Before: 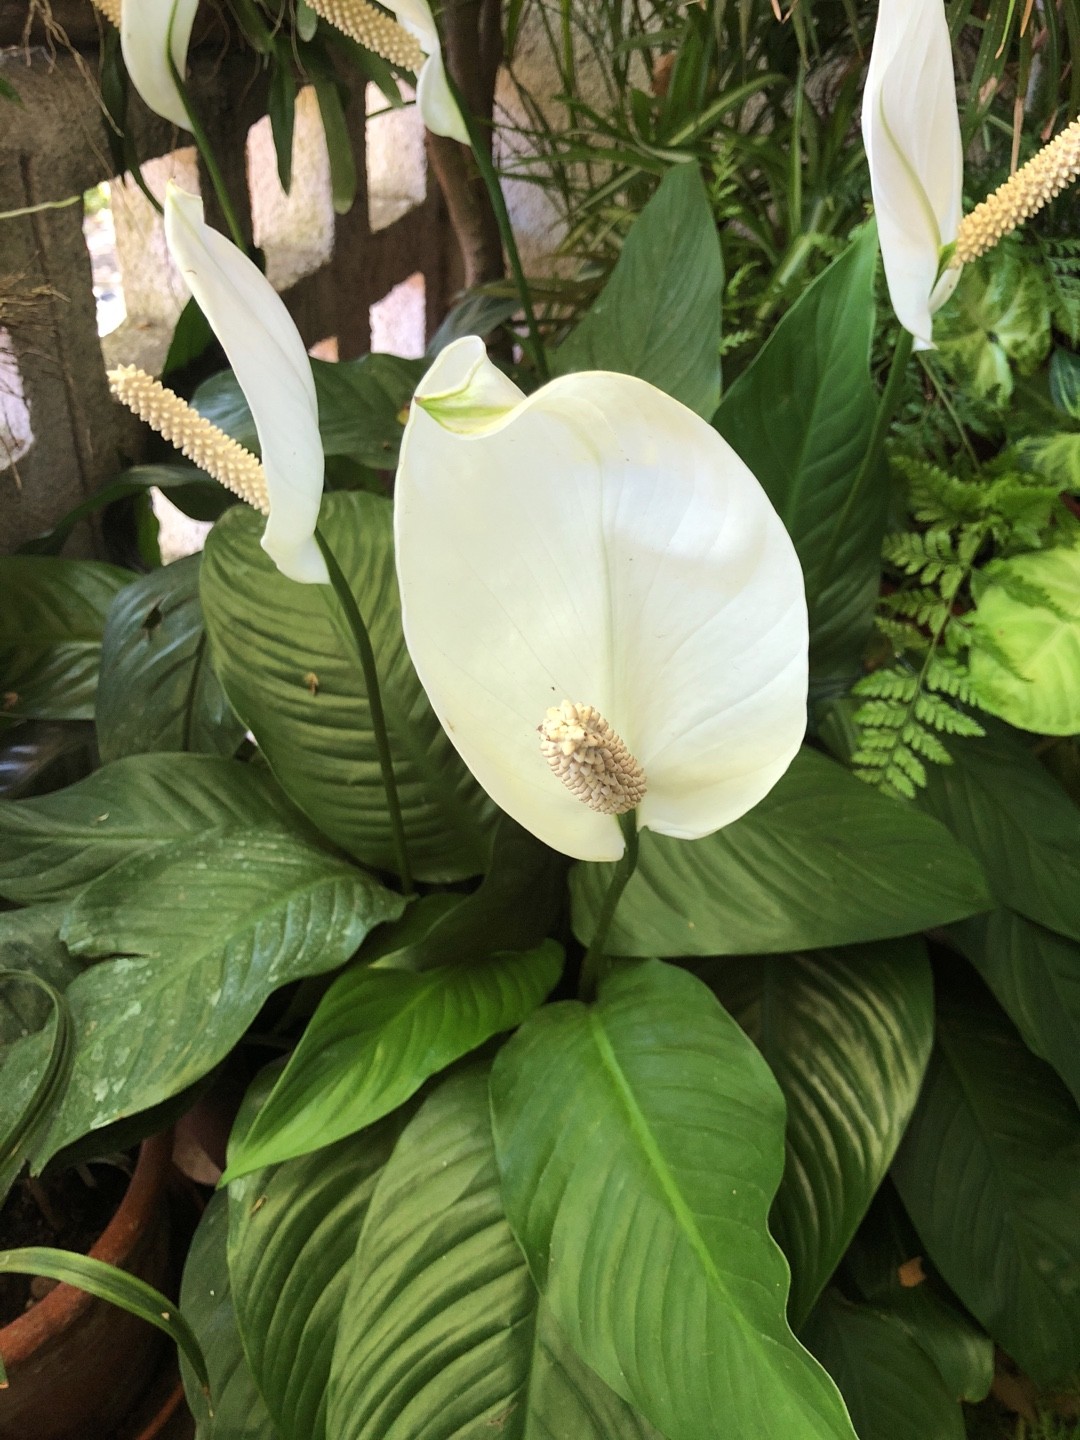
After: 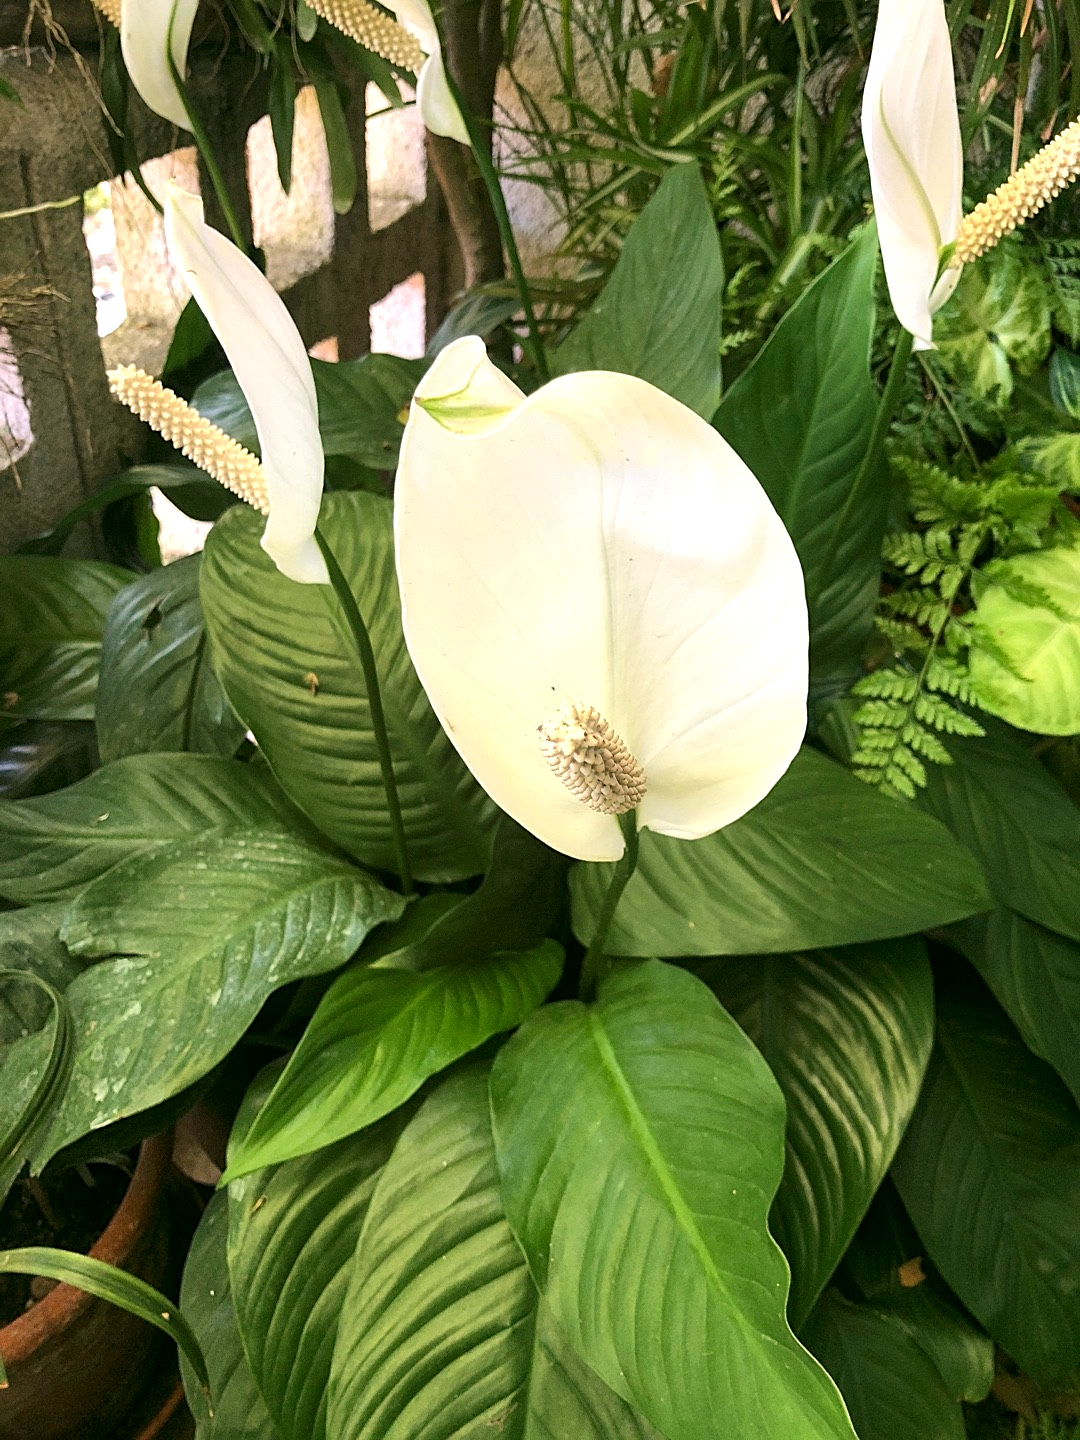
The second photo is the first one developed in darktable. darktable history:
sharpen: on, module defaults
exposure: exposure 0.3 EV, compensate highlight preservation false
color correction: highlights a* 4.02, highlights b* 4.98, shadows a* -7.55, shadows b* 4.98
local contrast: highlights 100%, shadows 100%, detail 120%, midtone range 0.2
